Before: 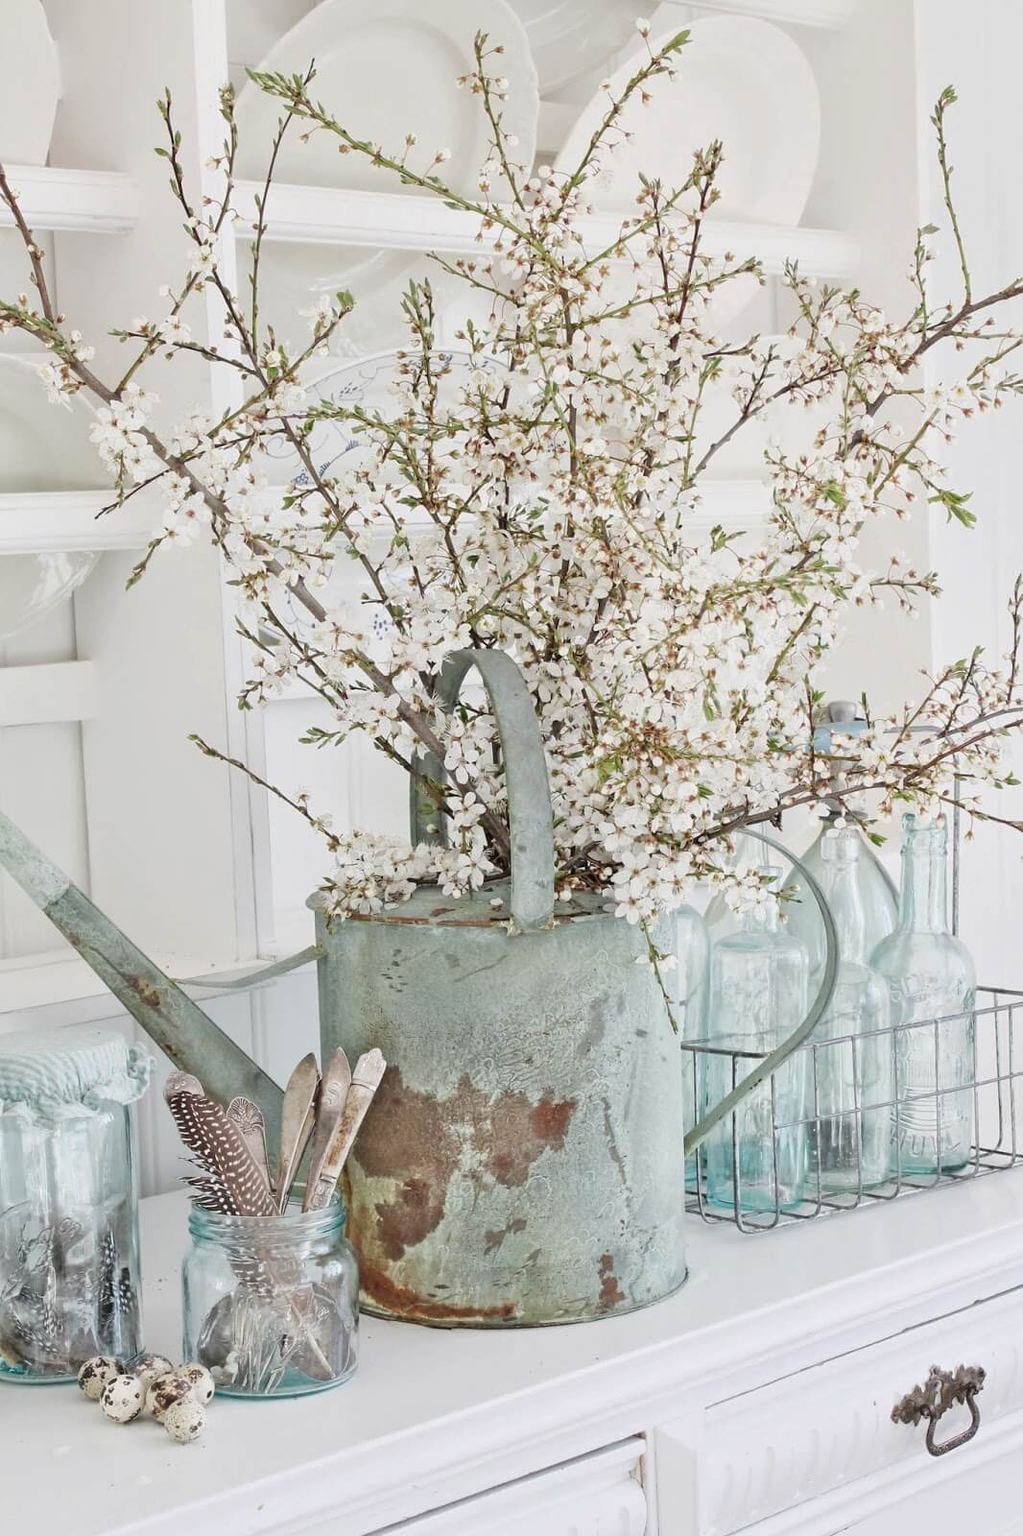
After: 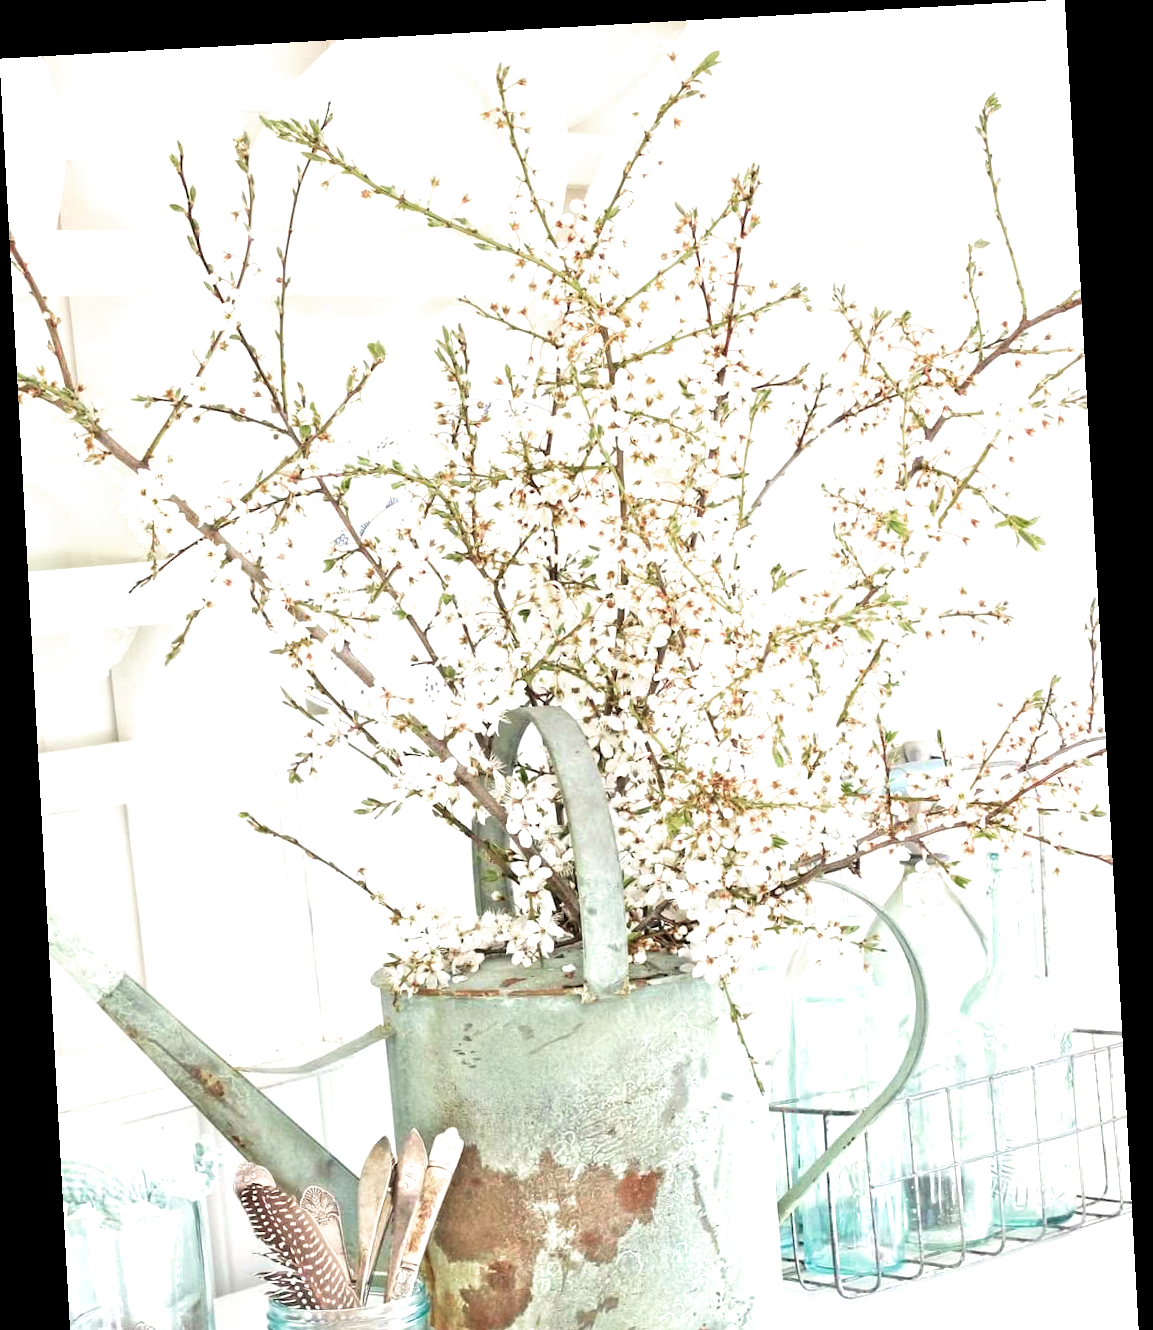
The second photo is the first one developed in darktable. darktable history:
crop: bottom 19.644%
rotate and perspective: rotation -3.18°, automatic cropping off
velvia: on, module defaults
color zones: curves: ch0 [(0, 0.5) (0.143, 0.5) (0.286, 0.456) (0.429, 0.5) (0.571, 0.5) (0.714, 0.5) (0.857, 0.5) (1, 0.5)]; ch1 [(0, 0.5) (0.143, 0.5) (0.286, 0.422) (0.429, 0.5) (0.571, 0.5) (0.714, 0.5) (0.857, 0.5) (1, 0.5)]
color correction: highlights b* 3
exposure: black level correction 0.001, exposure 1.05 EV, compensate exposure bias true, compensate highlight preservation false
